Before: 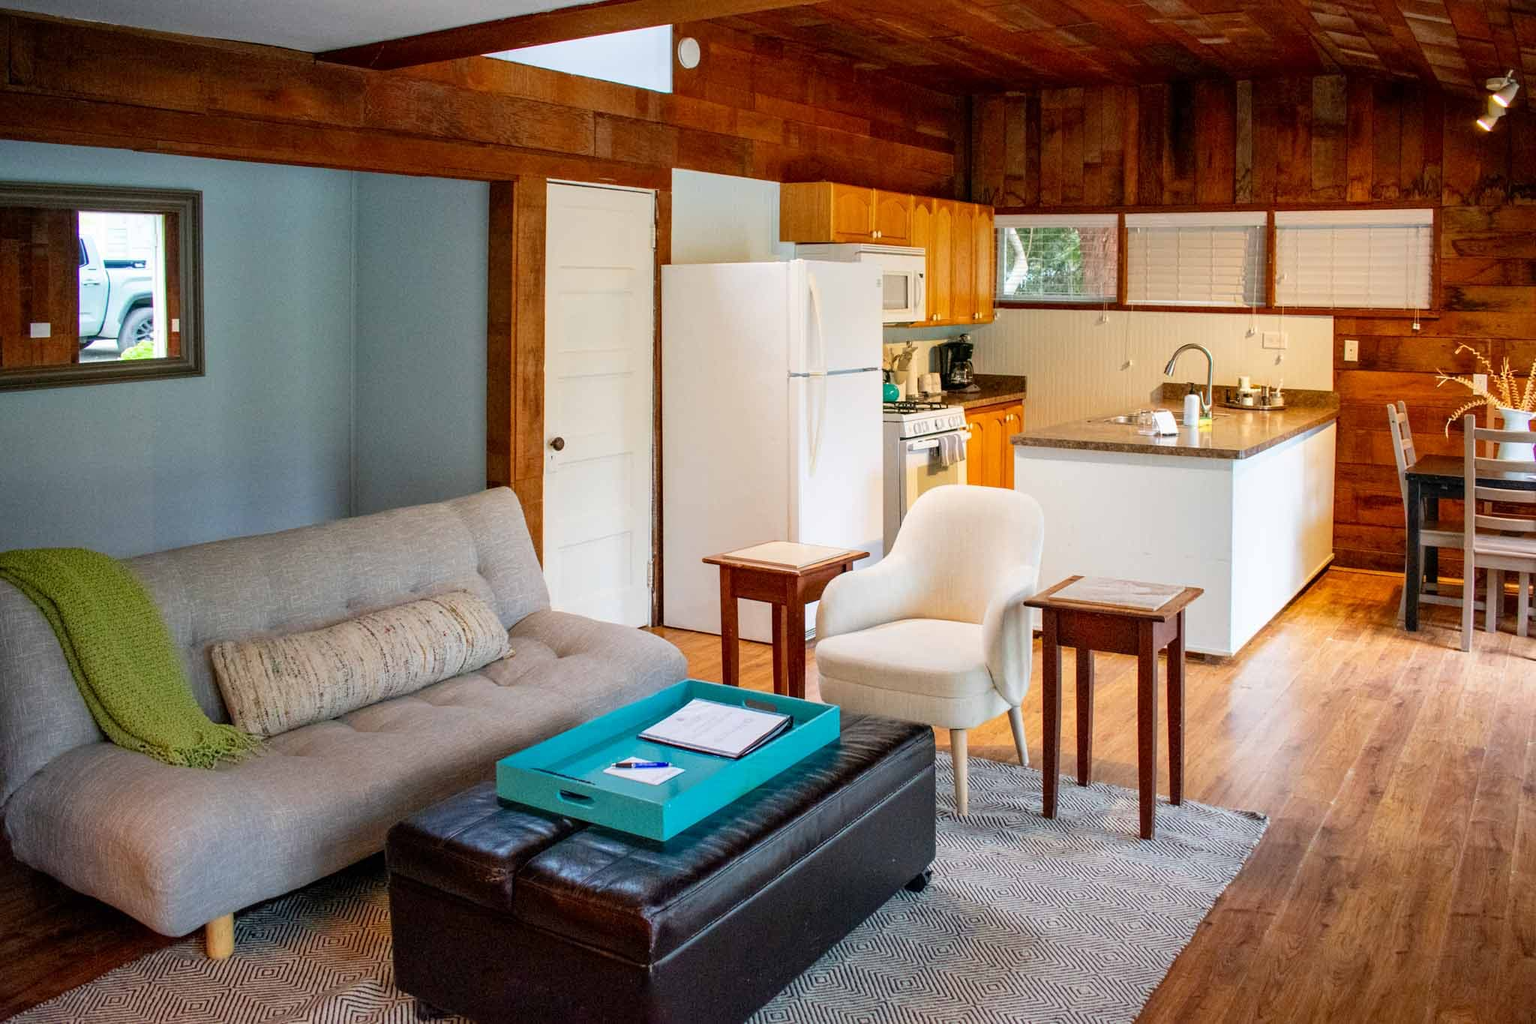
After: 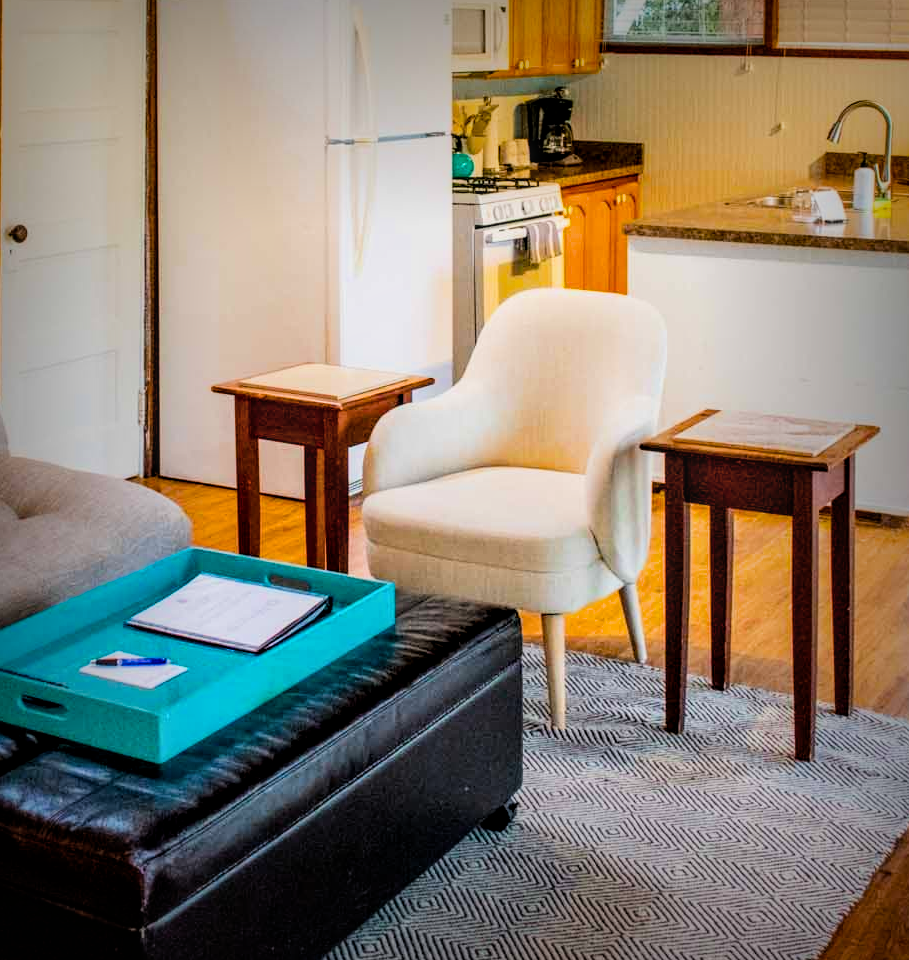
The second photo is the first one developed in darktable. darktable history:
crop: left 35.432%, top 26.233%, right 20.145%, bottom 3.432%
filmic rgb: black relative exposure -16 EV, white relative exposure 6.29 EV, hardness 5.1, contrast 1.35
color balance rgb: linear chroma grading › global chroma 15%, perceptual saturation grading › global saturation 30%
local contrast: on, module defaults
vignetting: fall-off start 53.2%, brightness -0.594, saturation 0, automatic ratio true, width/height ratio 1.313, shape 0.22, unbound false
